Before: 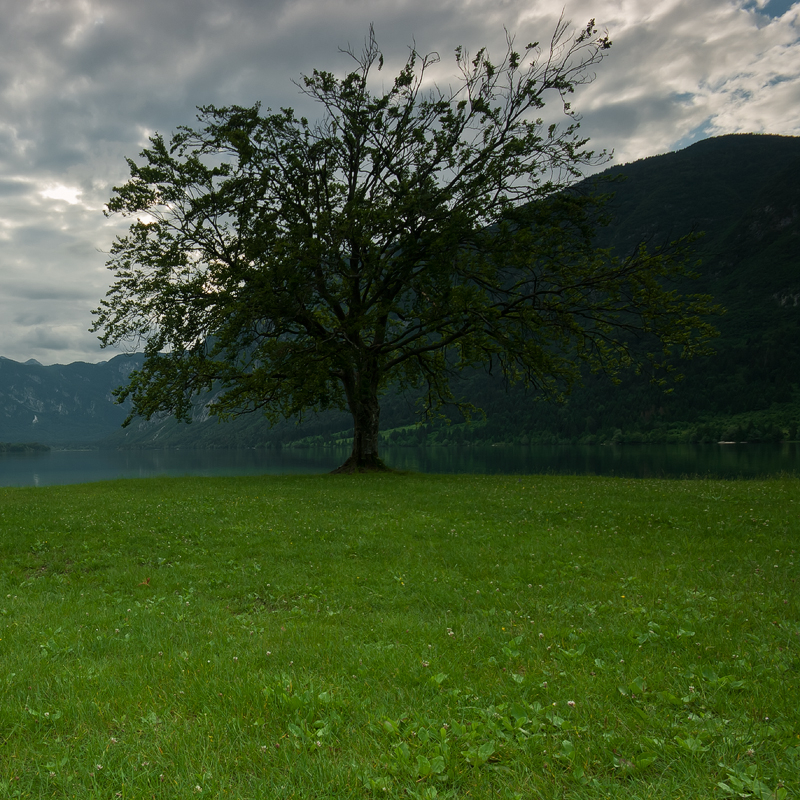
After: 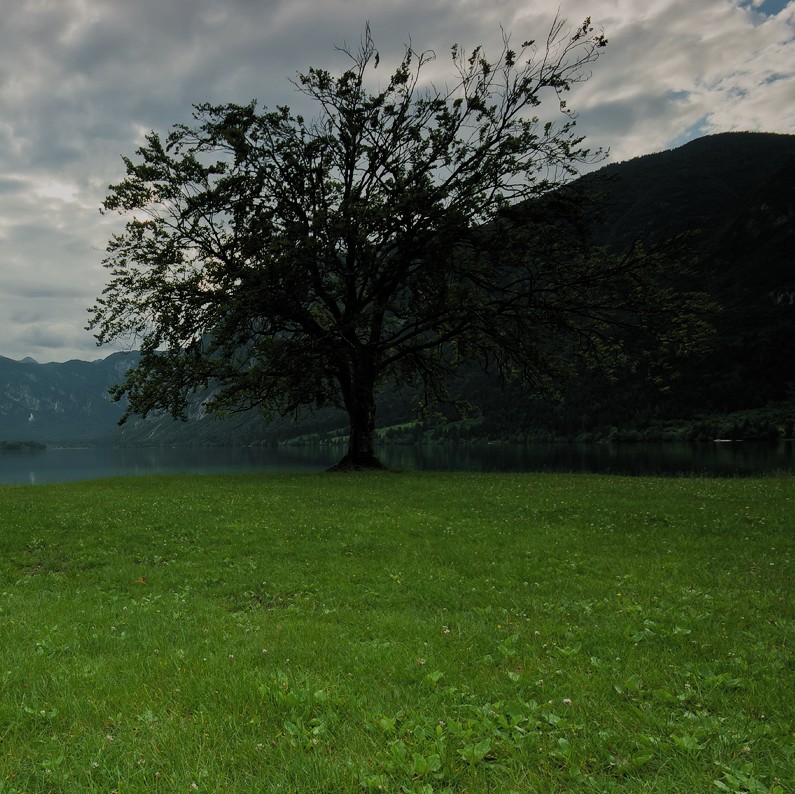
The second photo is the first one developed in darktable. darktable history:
filmic rgb: black relative exposure -6.7 EV, white relative exposure 4.56 EV, threshold 2.94 EV, hardness 3.25, color science v5 (2021), contrast in shadows safe, contrast in highlights safe, enable highlight reconstruction true
crop and rotate: left 0.578%, top 0.316%, bottom 0.341%
